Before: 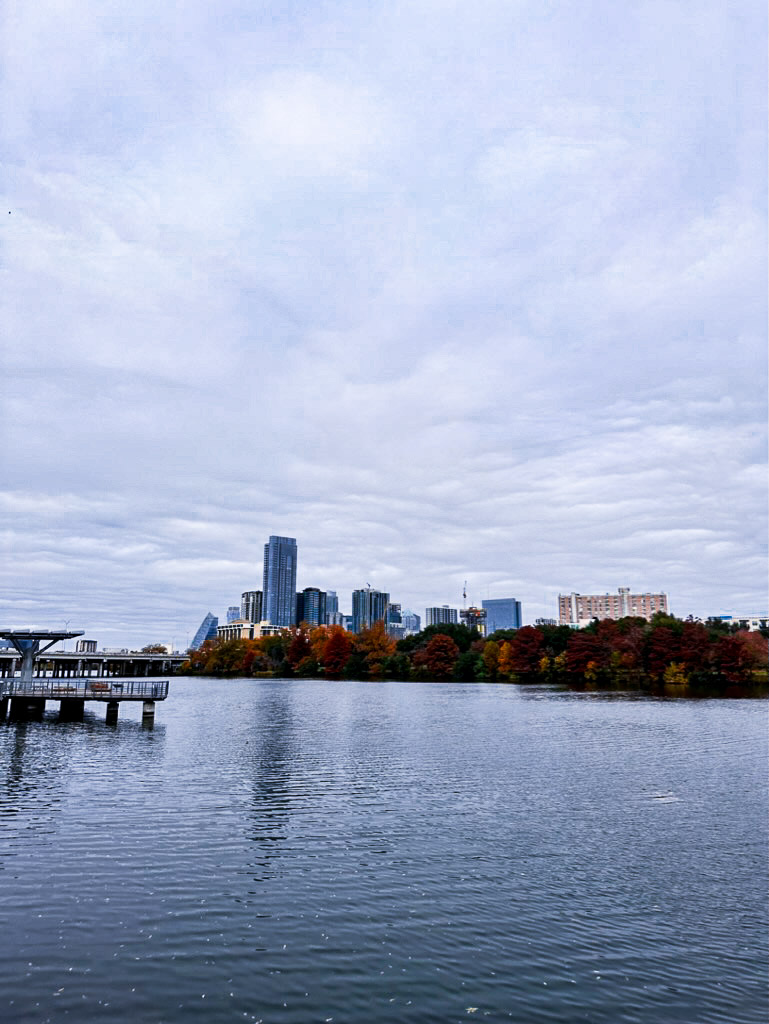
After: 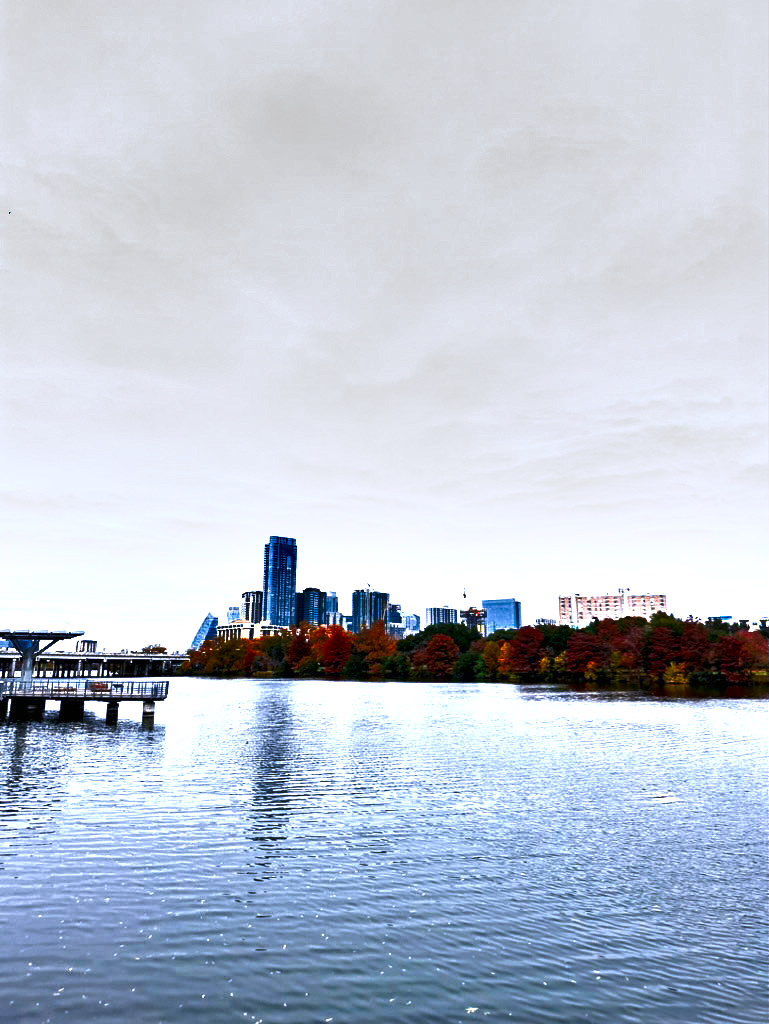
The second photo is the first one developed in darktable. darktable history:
exposure: black level correction 0, exposure 1.45 EV, compensate exposure bias true, compensate highlight preservation false
shadows and highlights: shadows 25, highlights -48, soften with gaussian
